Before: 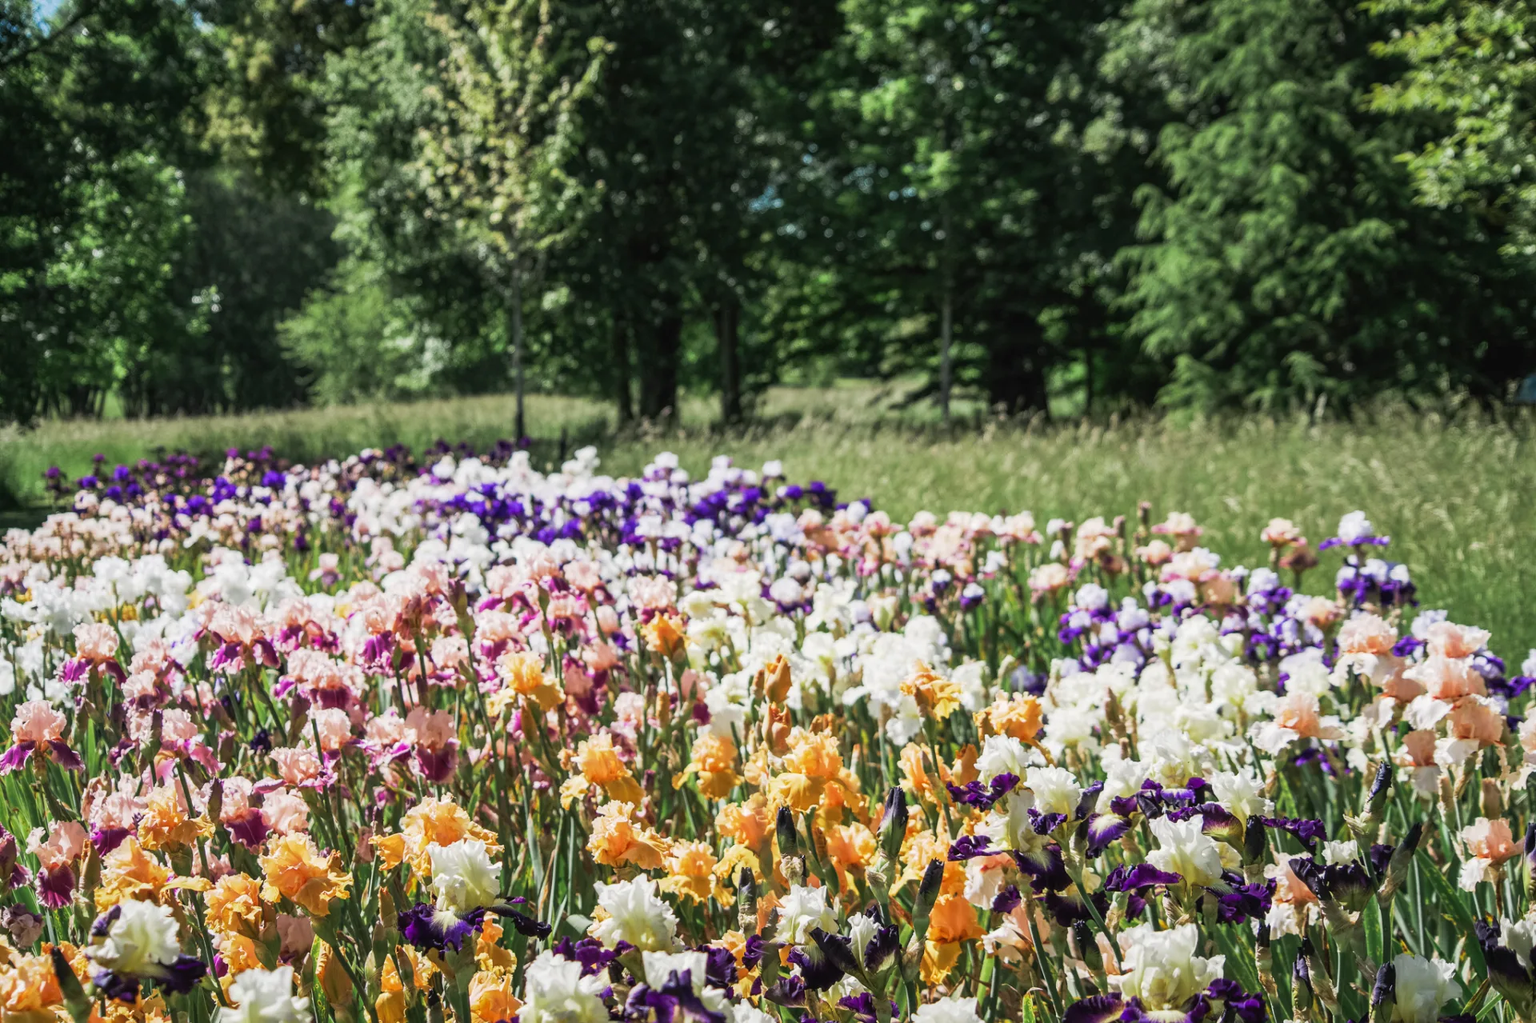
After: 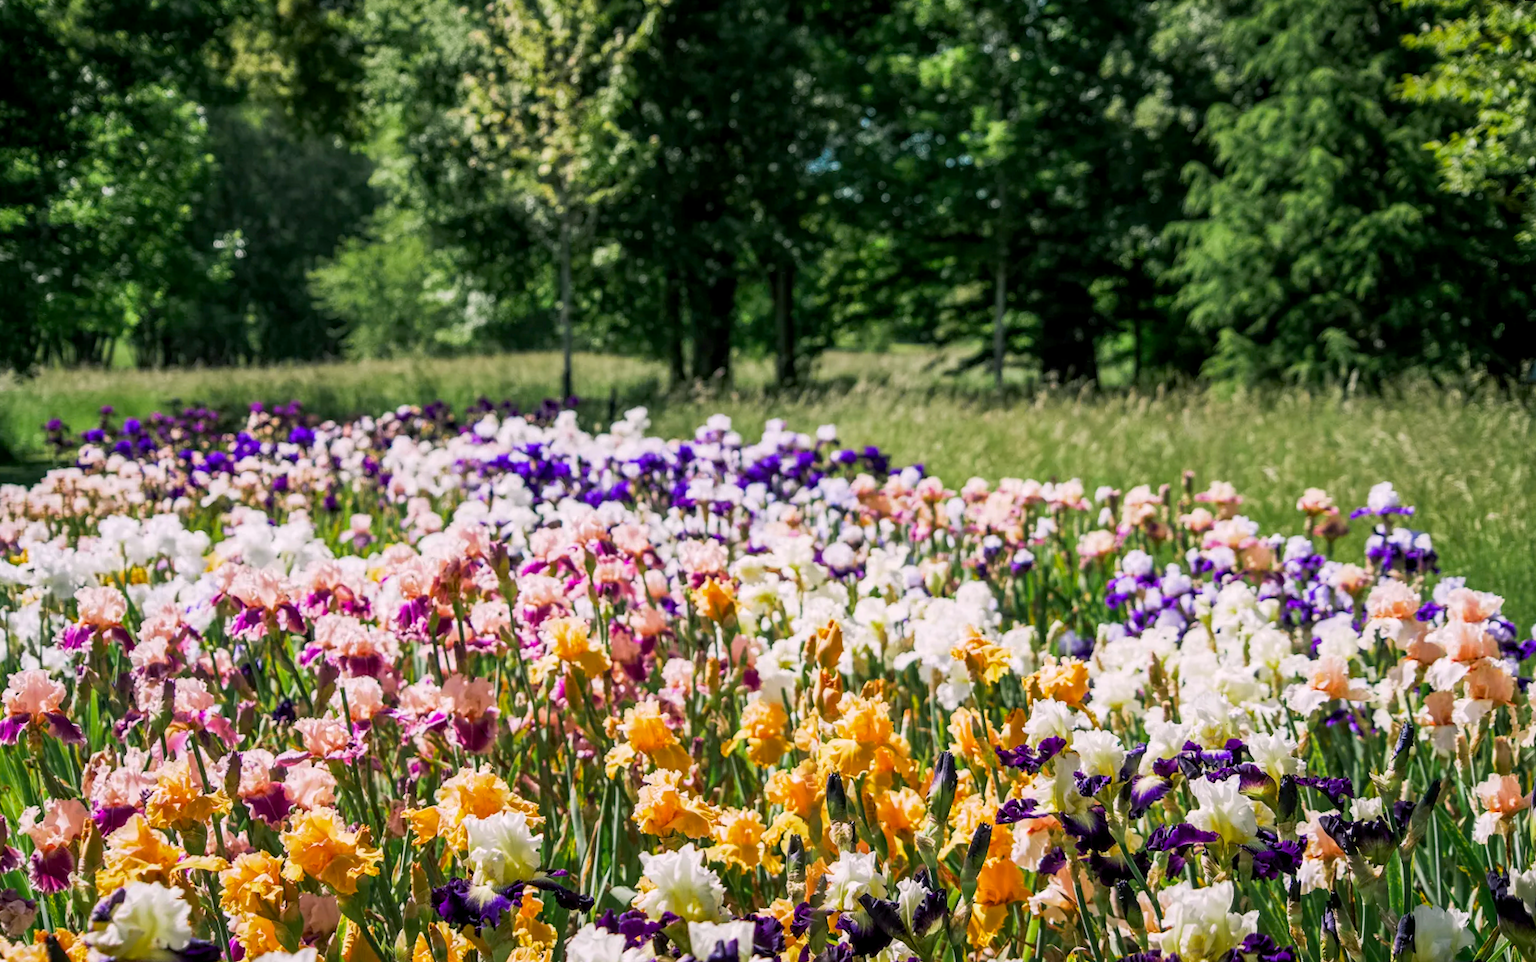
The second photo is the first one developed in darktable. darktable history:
color balance rgb: shadows lift › chroma 2%, shadows lift › hue 217.2°, power › chroma 0.25%, power › hue 60°, highlights gain › chroma 1.5%, highlights gain › hue 309.6°, global offset › luminance -0.5%, perceptual saturation grading › global saturation 15%, global vibrance 20%
rotate and perspective: rotation 0.679°, lens shift (horizontal) 0.136, crop left 0.009, crop right 0.991, crop top 0.078, crop bottom 0.95
